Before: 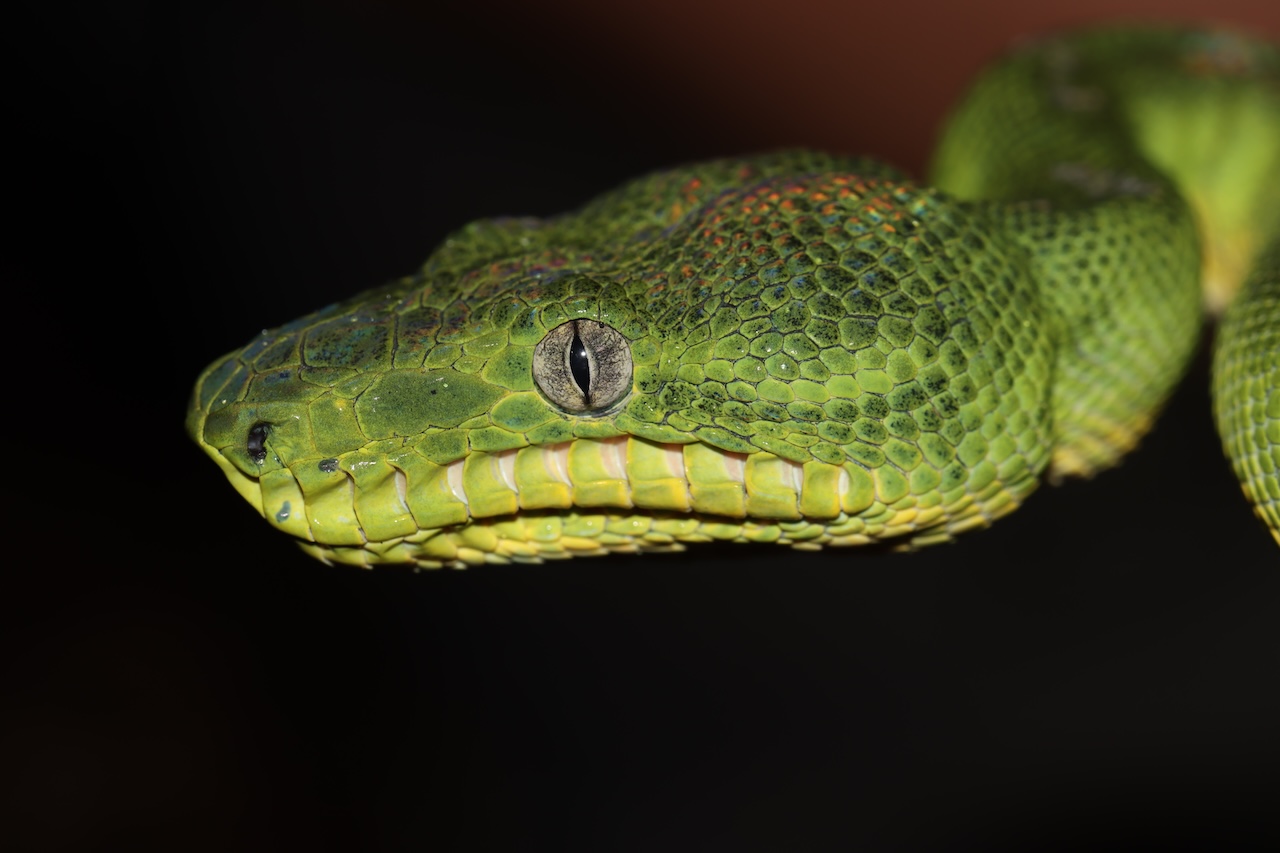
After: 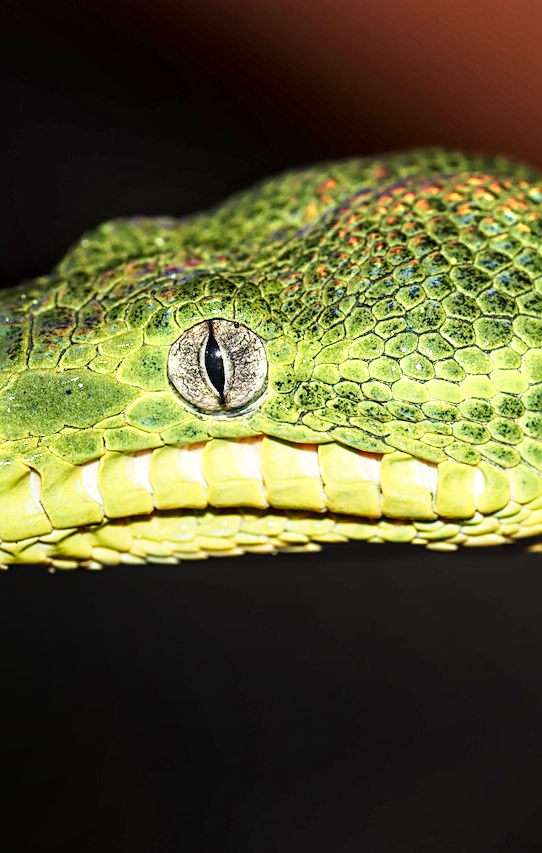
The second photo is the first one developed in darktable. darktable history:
crop: left 28.572%, right 29.06%
base curve: curves: ch0 [(0, 0) (0.005, 0.002) (0.15, 0.3) (0.4, 0.7) (0.75, 0.95) (1, 1)], preserve colors none
exposure: black level correction 0, exposure 0.692 EV, compensate exposure bias true, compensate highlight preservation false
sharpen: on, module defaults
local contrast: detail 139%
